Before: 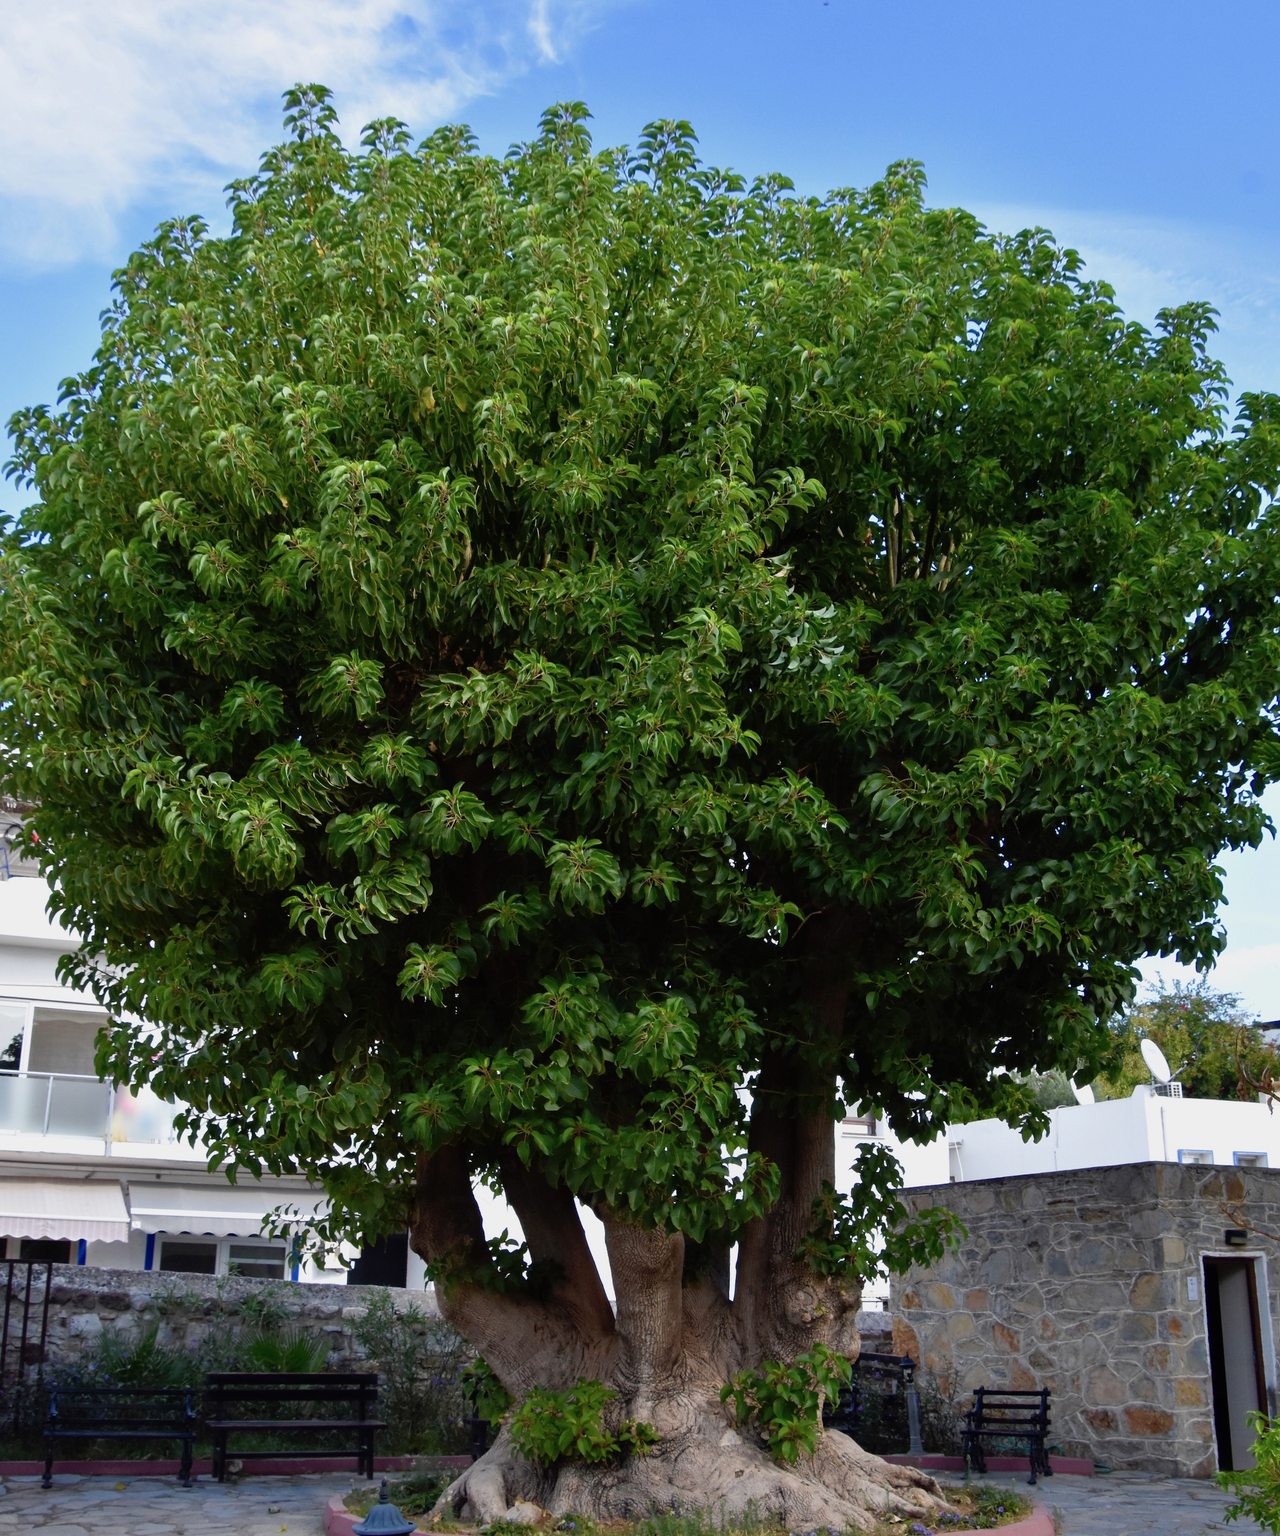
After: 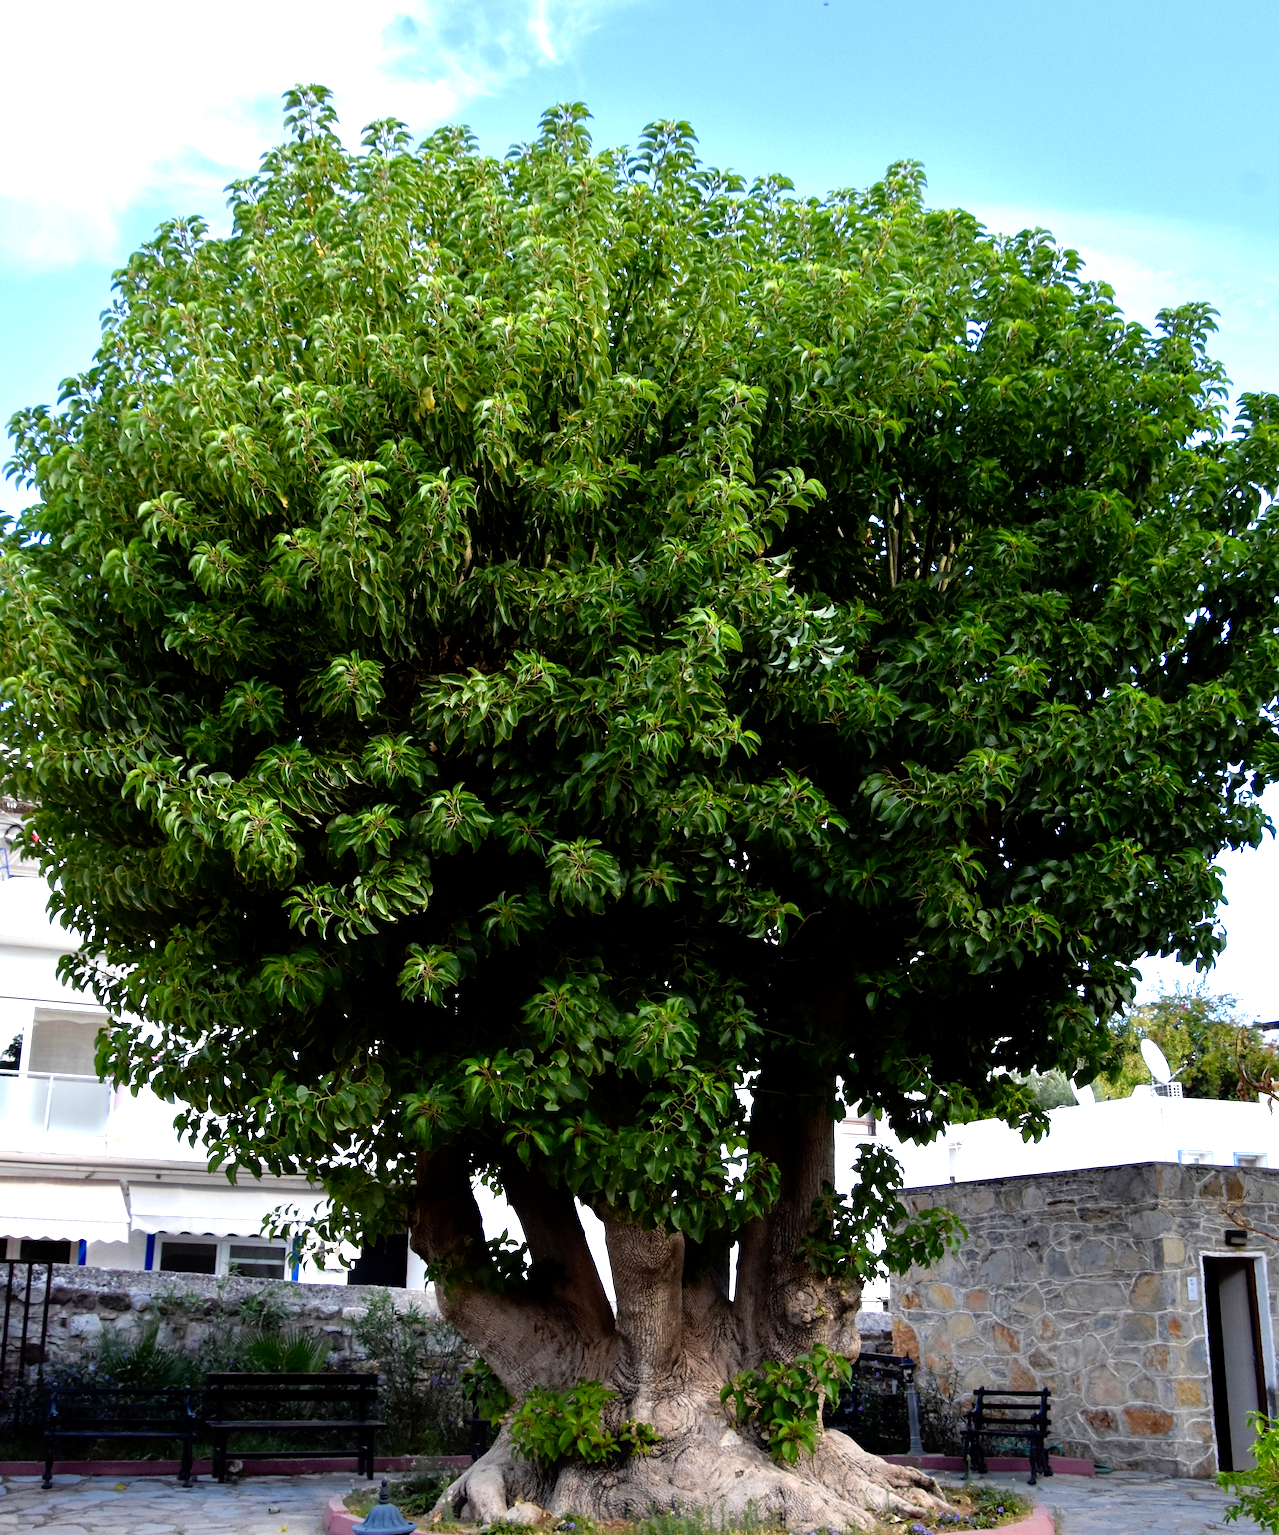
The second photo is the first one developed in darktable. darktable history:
contrast equalizer: octaves 7, y [[0.5, 0.5, 0.478, 0.5, 0.5, 0.5], [0.5 ×6], [0.5 ×6], [0 ×6], [0 ×6]]
tone equalizer: -8 EV -1.06 EV, -7 EV -0.986 EV, -6 EV -0.838 EV, -5 EV -0.563 EV, -3 EV 0.574 EV, -2 EV 0.837 EV, -1 EV 0.985 EV, +0 EV 1.06 EV
